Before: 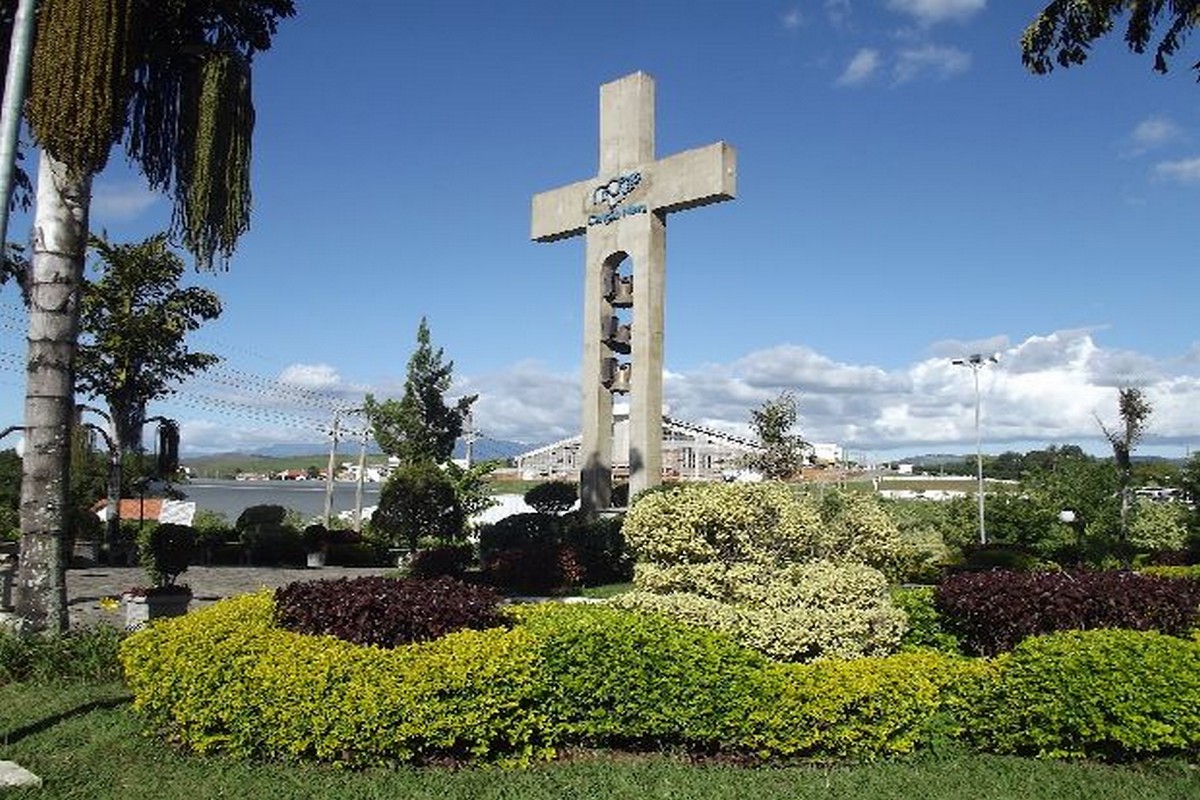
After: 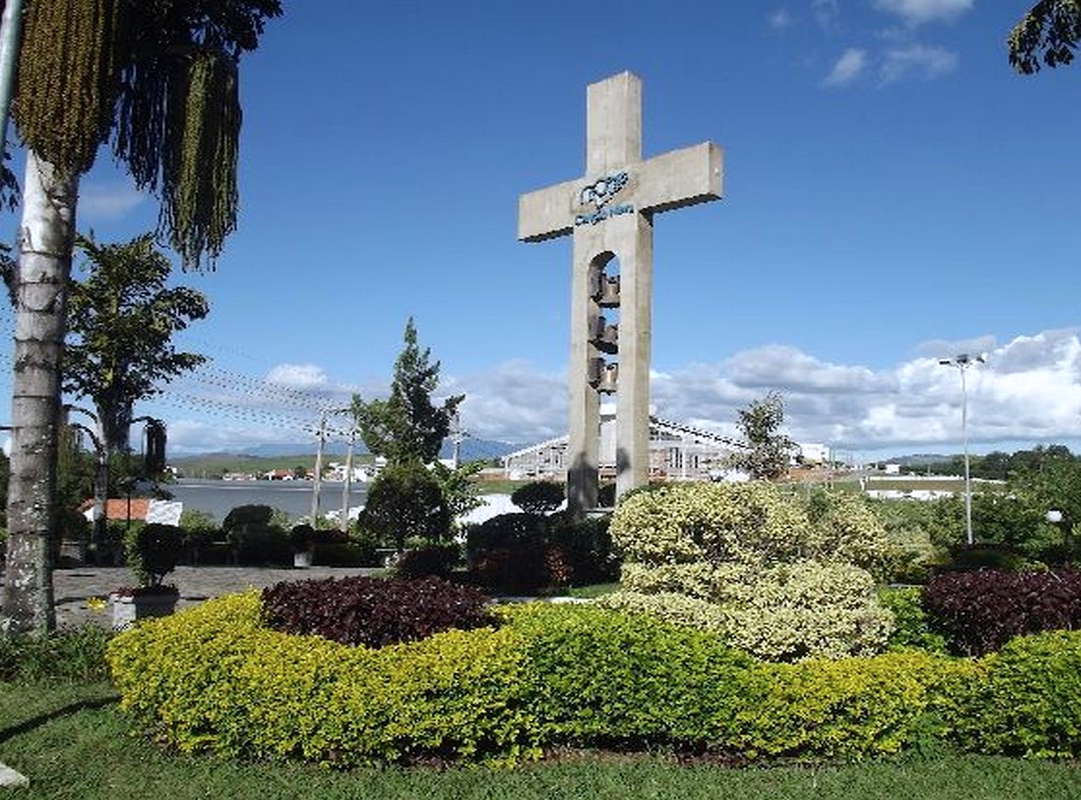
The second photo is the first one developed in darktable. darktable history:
crop and rotate: left 1.088%, right 8.807%
color correction: highlights a* -0.137, highlights b* -5.91, shadows a* -0.137, shadows b* -0.137
